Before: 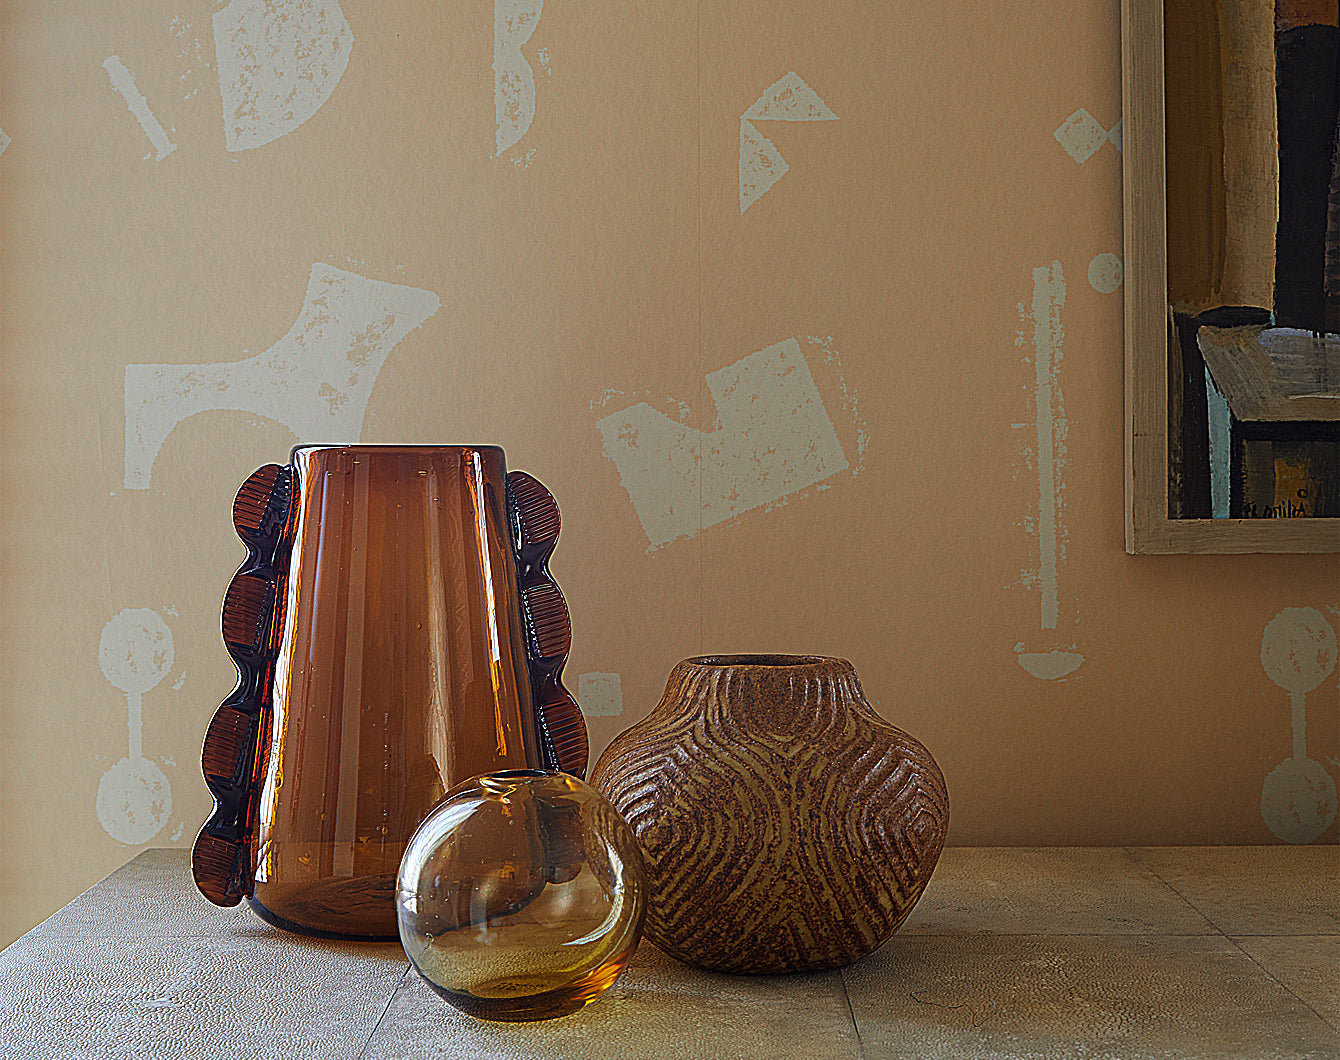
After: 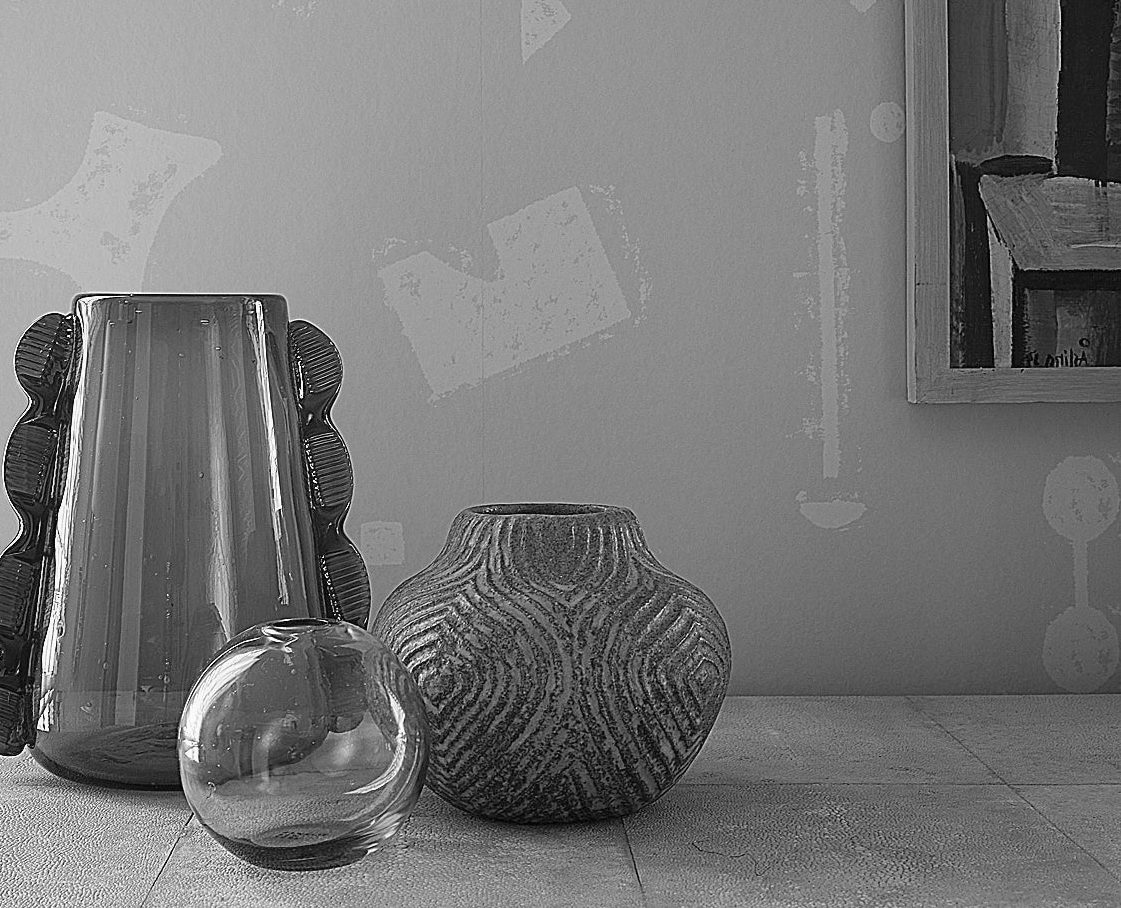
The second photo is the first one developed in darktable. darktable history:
monochrome: a 32, b 64, size 2.3
crop: left 16.315%, top 14.246%
contrast brightness saturation: brightness 0.15
